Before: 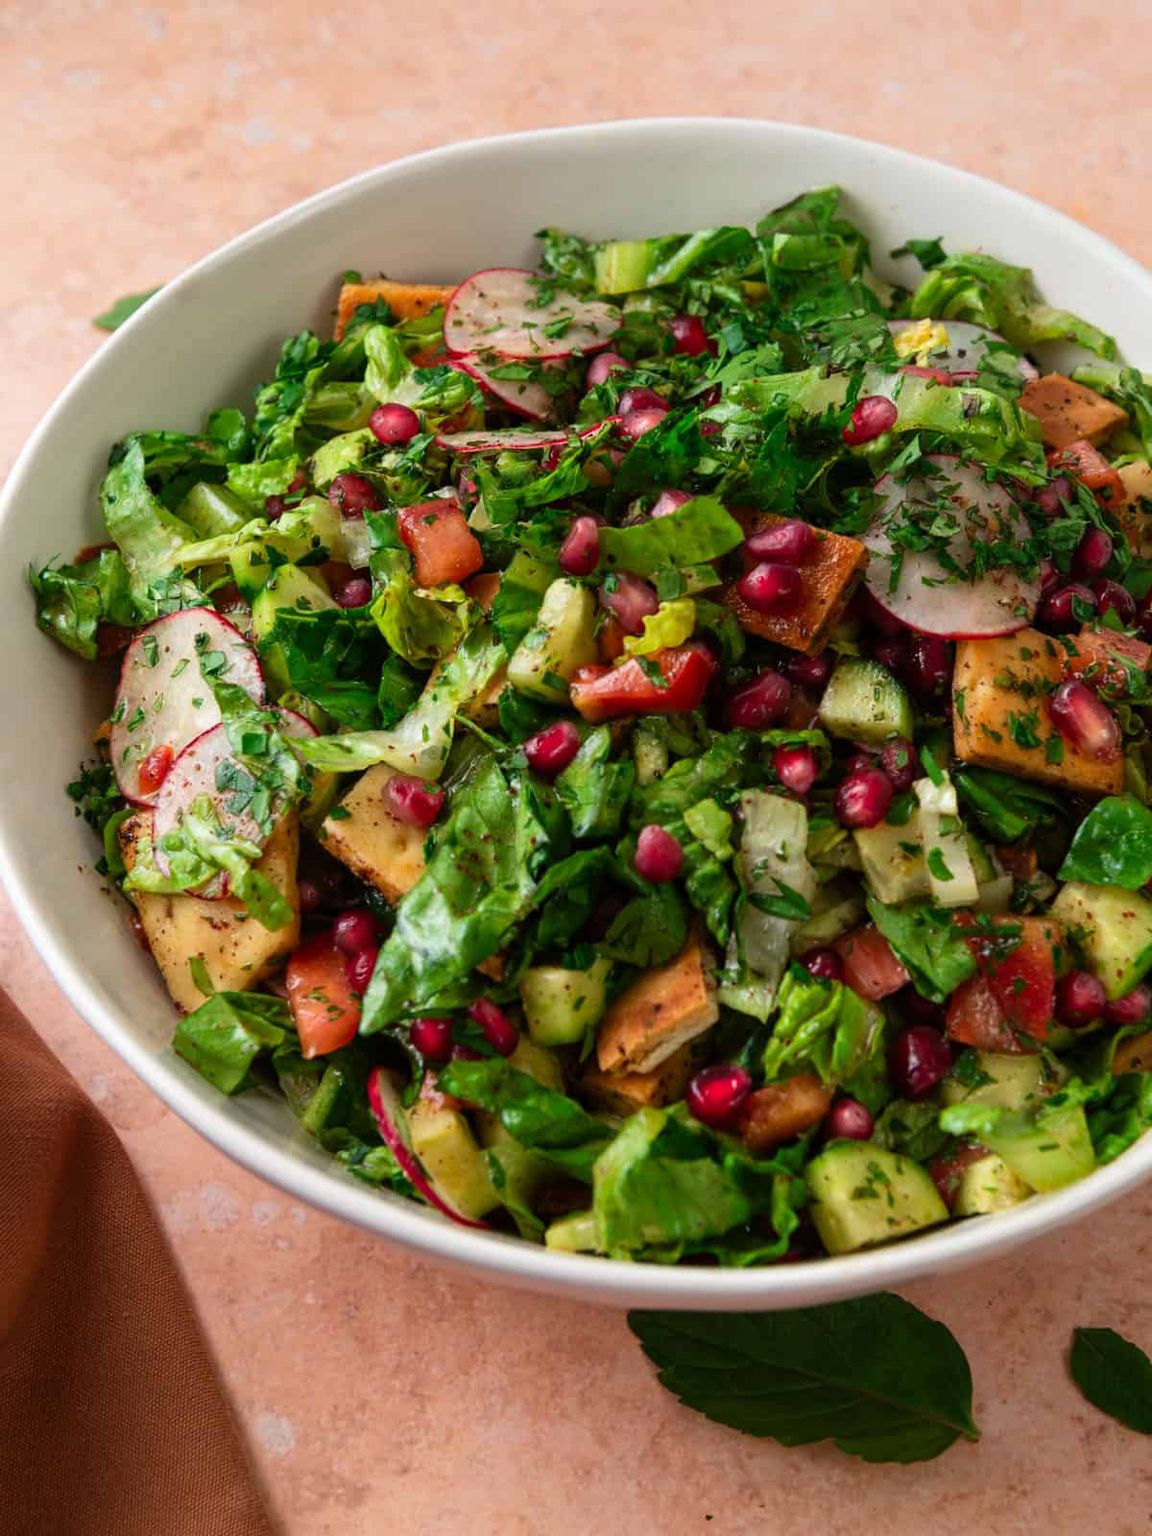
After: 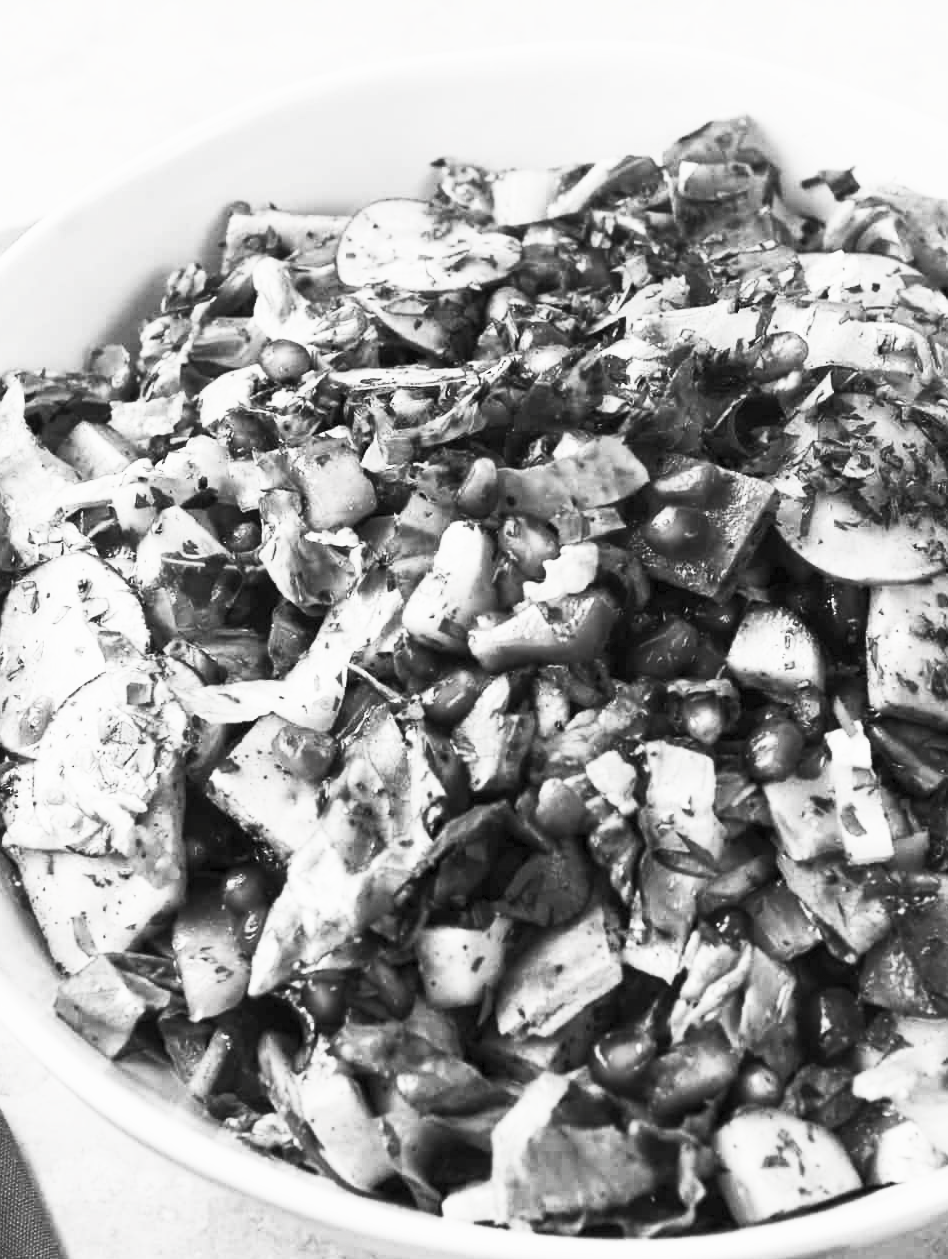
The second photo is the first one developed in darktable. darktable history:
base curve: curves: ch0 [(0, 0) (0.088, 0.125) (0.176, 0.251) (0.354, 0.501) (0.613, 0.749) (1, 0.877)], preserve colors none
crop and rotate: left 10.574%, top 5.097%, right 10.378%, bottom 16.187%
contrast brightness saturation: contrast 0.52, brightness 0.473, saturation -0.993
color zones: curves: ch0 [(0.25, 0.5) (0.347, 0.092) (0.75, 0.5)]; ch1 [(0.25, 0.5) (0.33, 0.51) (0.75, 0.5)]
